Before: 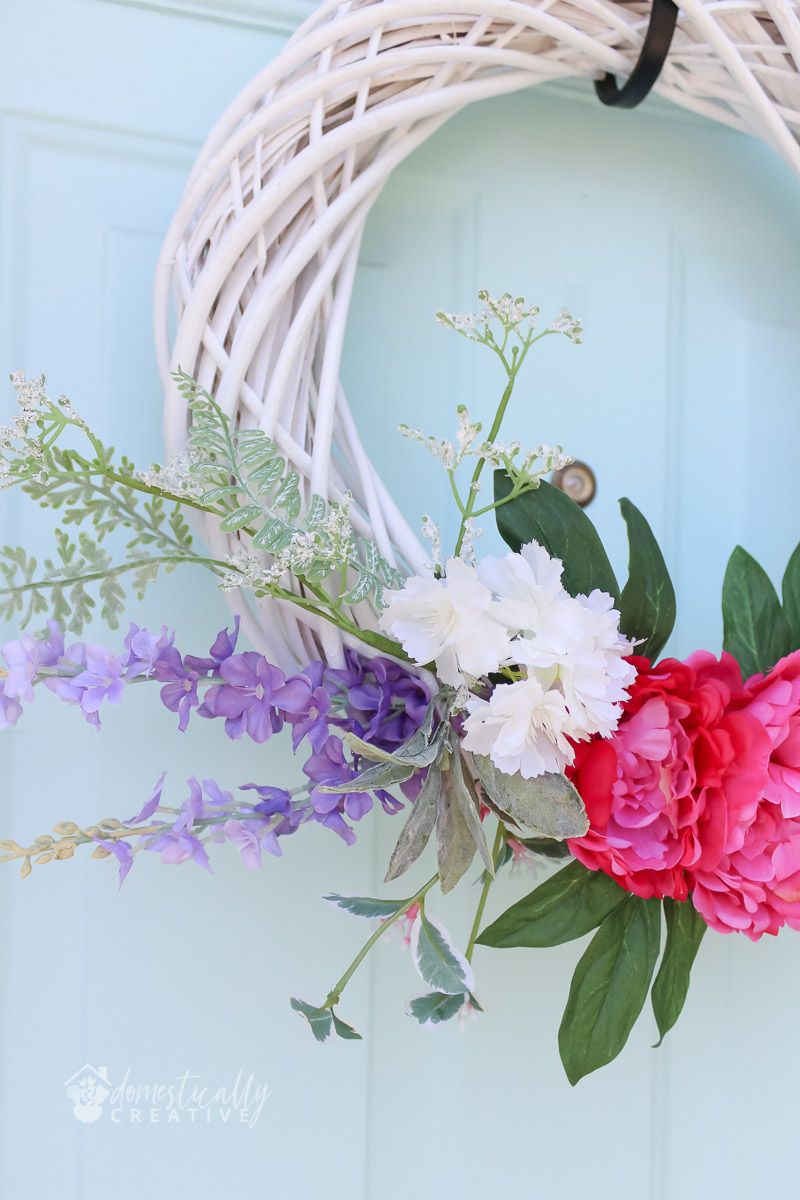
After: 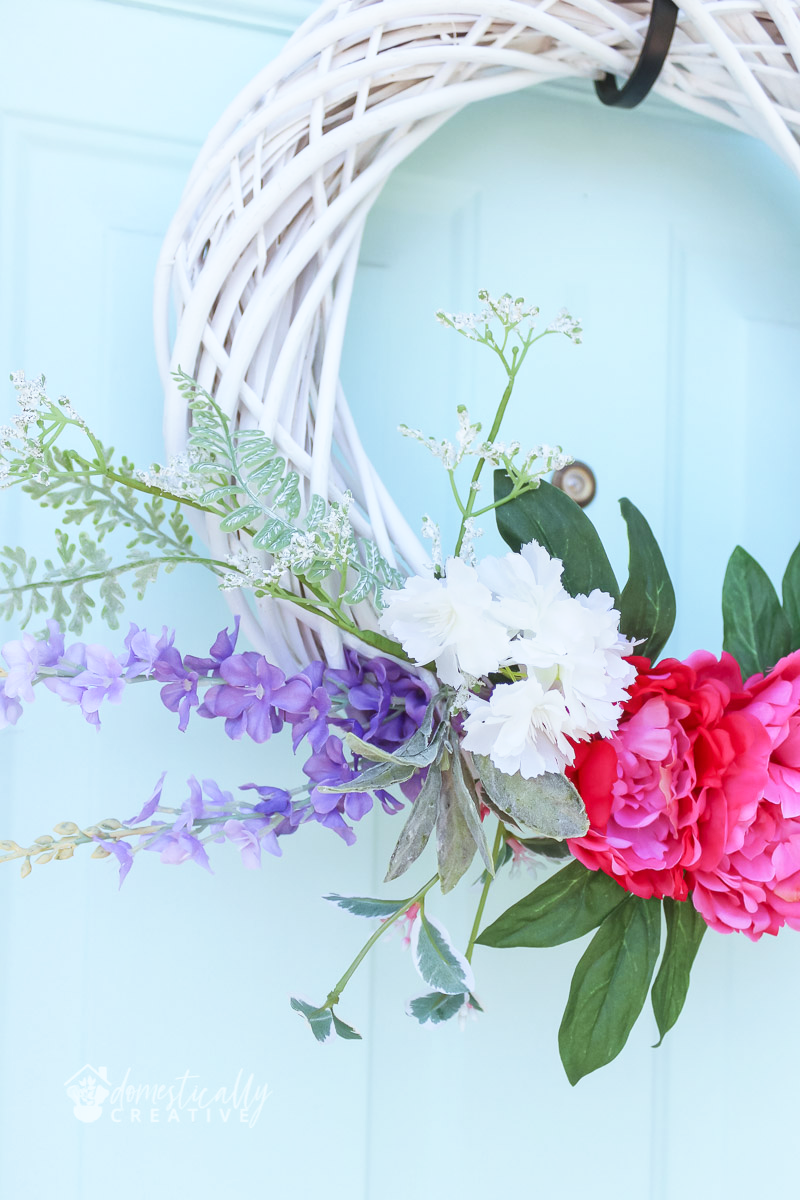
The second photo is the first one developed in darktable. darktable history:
base curve: curves: ch0 [(0, 0) (0.688, 0.865) (1, 1)], preserve colors none
white balance: red 0.925, blue 1.046
color balance: on, module defaults
local contrast: detail 110%
